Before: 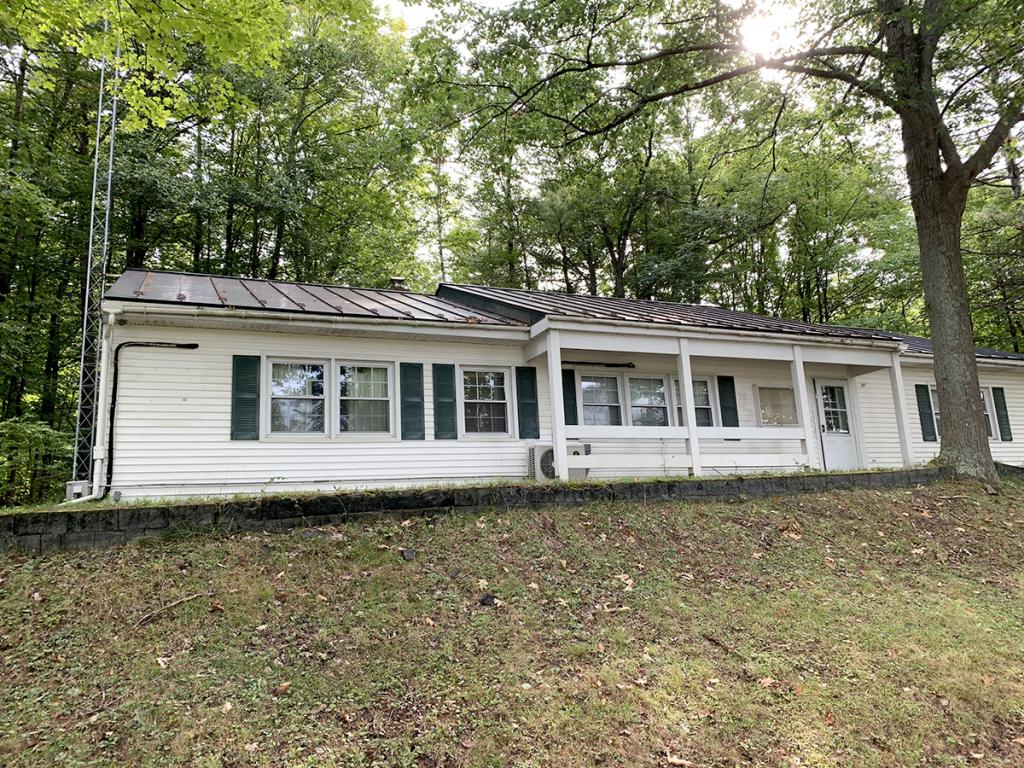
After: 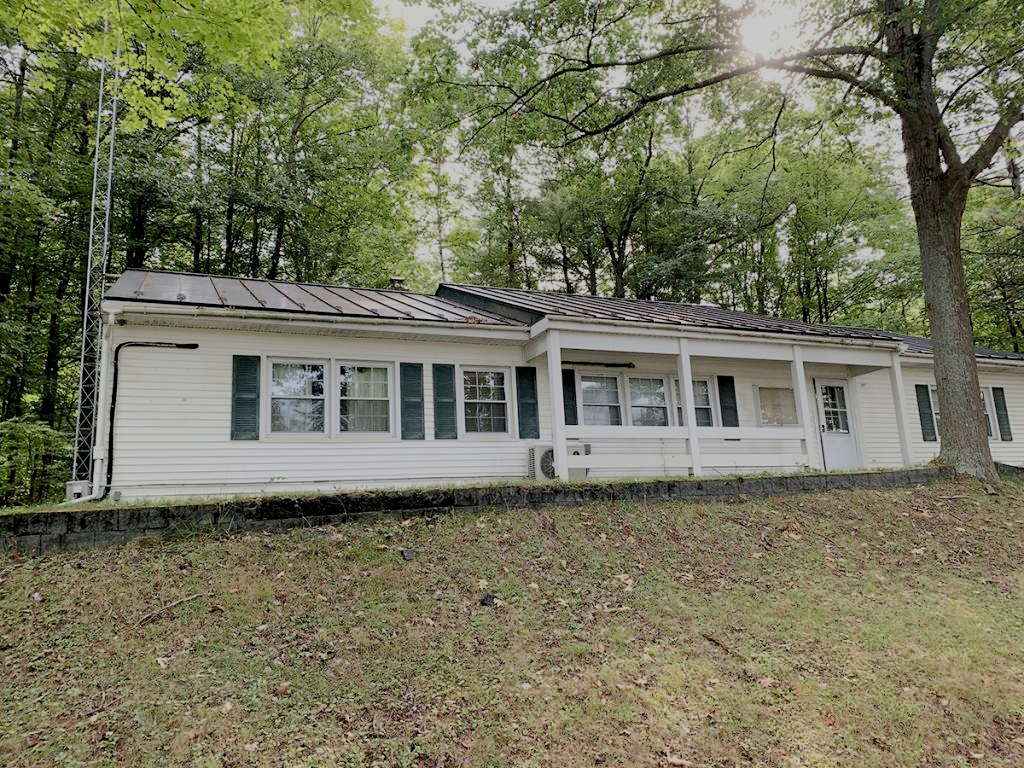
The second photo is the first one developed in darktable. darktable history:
filmic rgb: black relative exposure -8.79 EV, white relative exposure 4.98 EV, threshold 3.02 EV, target black luminance 0%, hardness 3.76, latitude 65.47%, contrast 0.822, shadows ↔ highlights balance 19.15%, enable highlight reconstruction true
